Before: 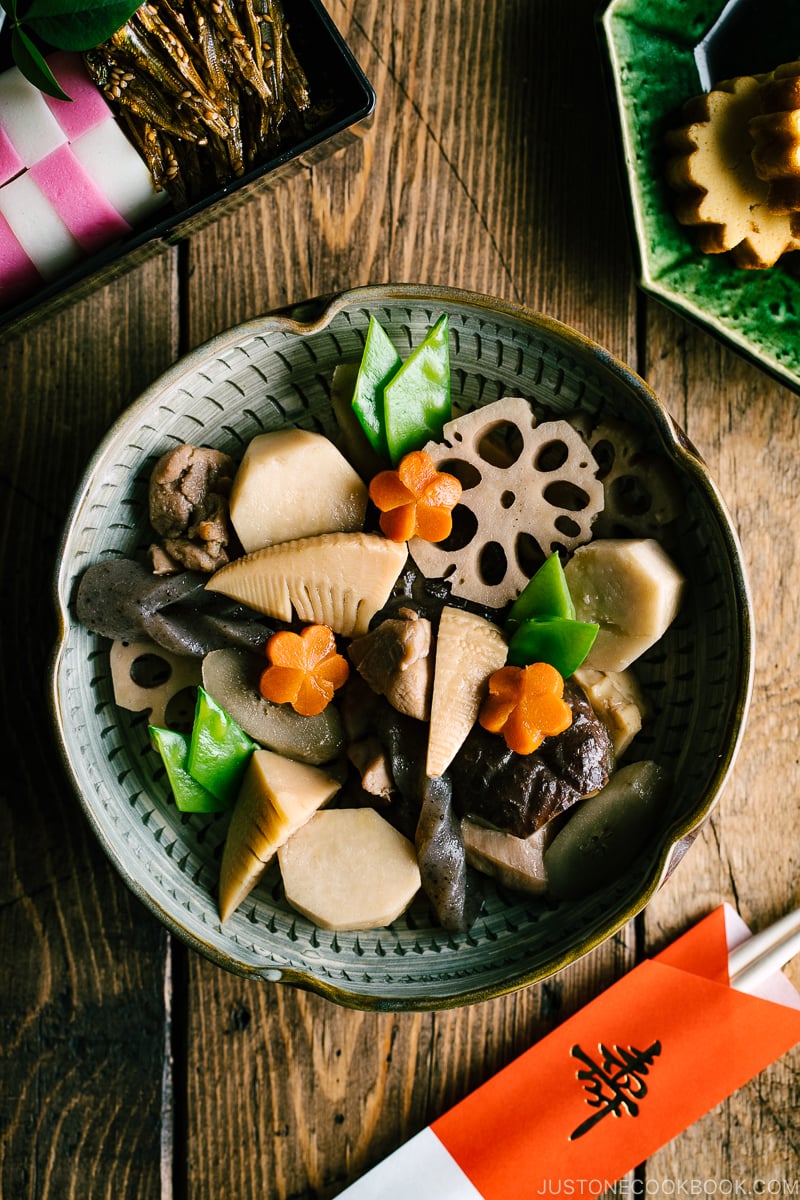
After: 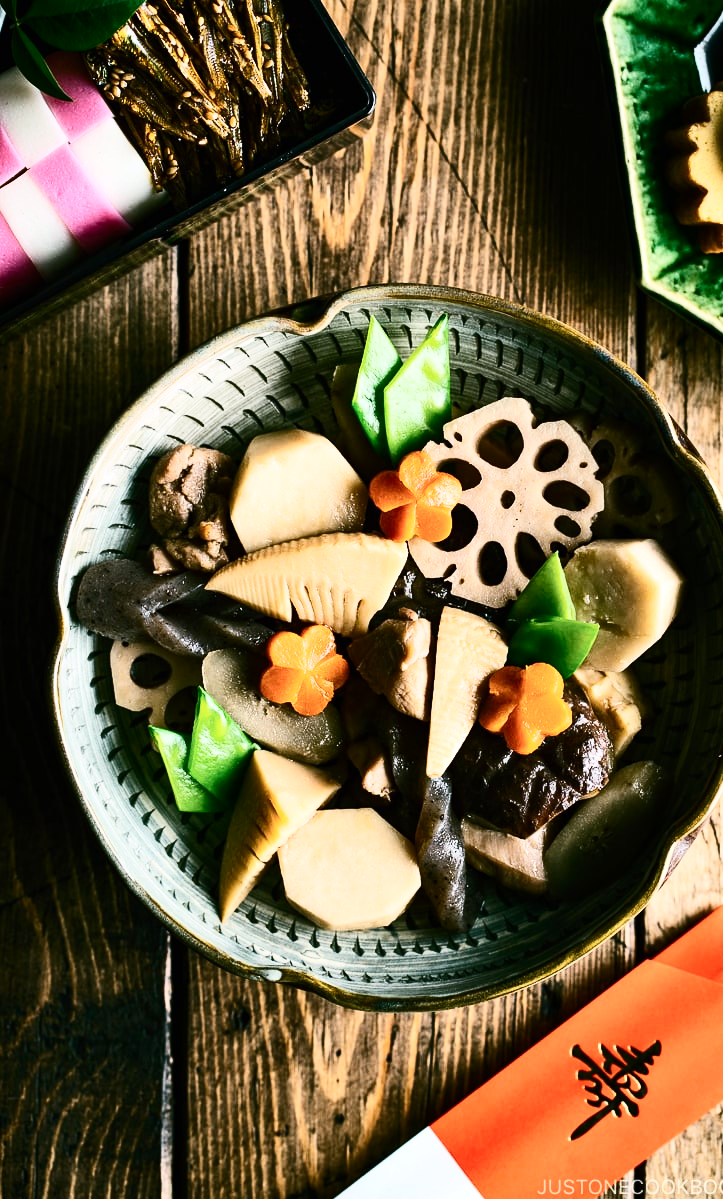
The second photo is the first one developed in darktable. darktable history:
contrast brightness saturation: contrast 0.389, brightness 0.103
exposure: exposure 0.23 EV, compensate highlight preservation false
crop: right 9.501%, bottom 0.034%
